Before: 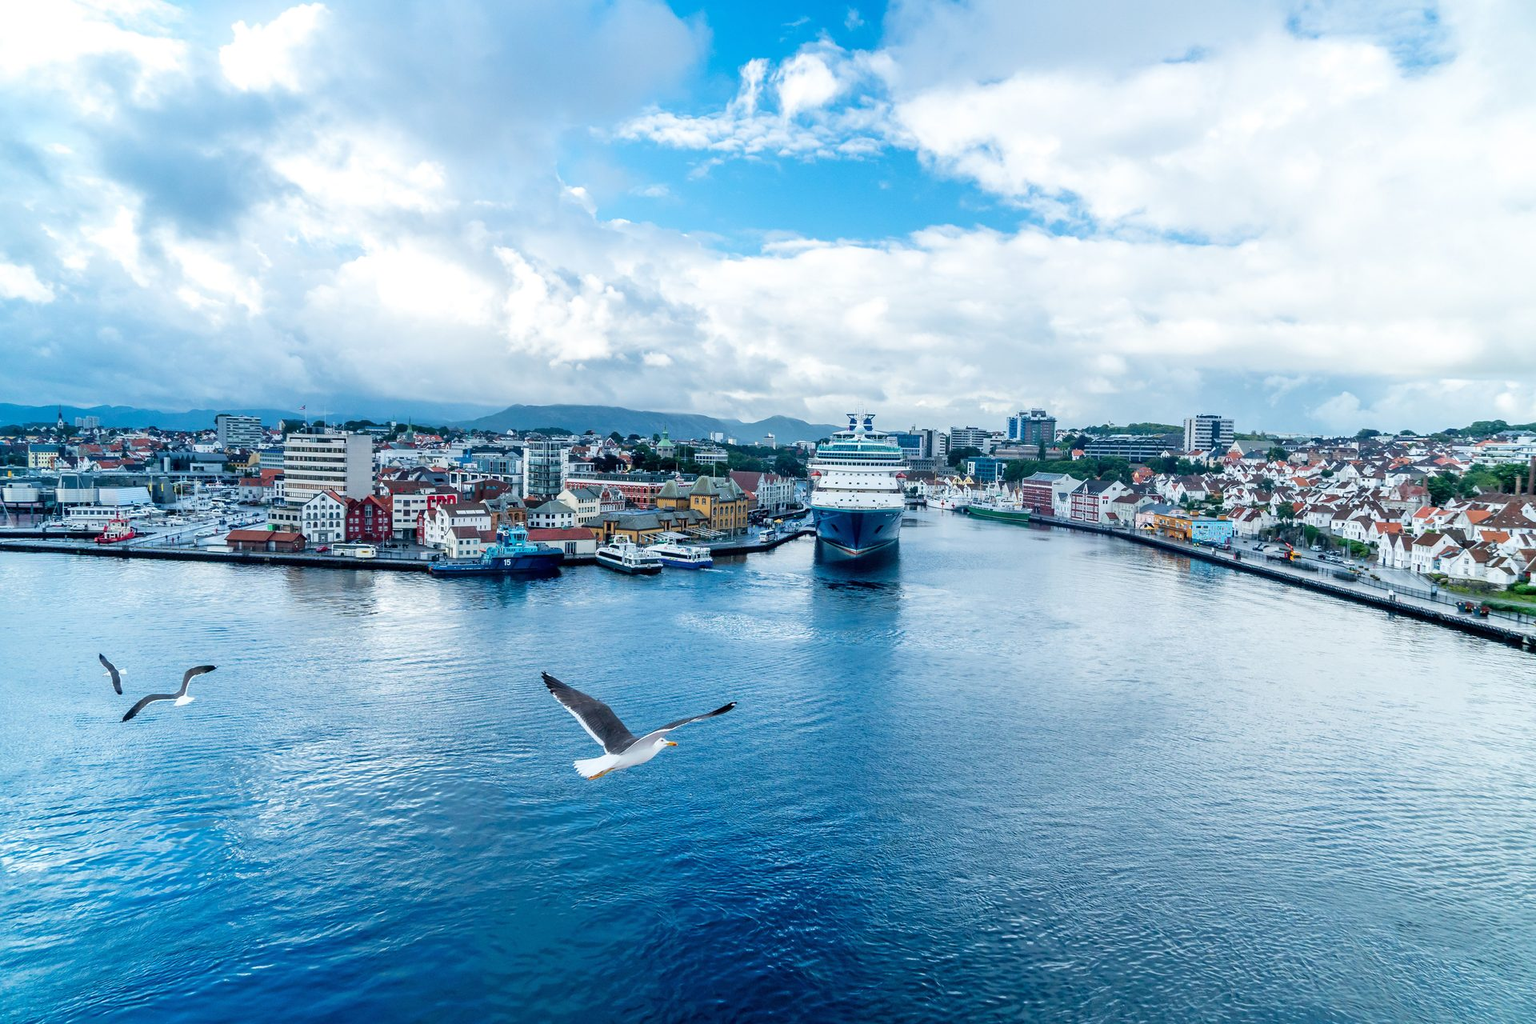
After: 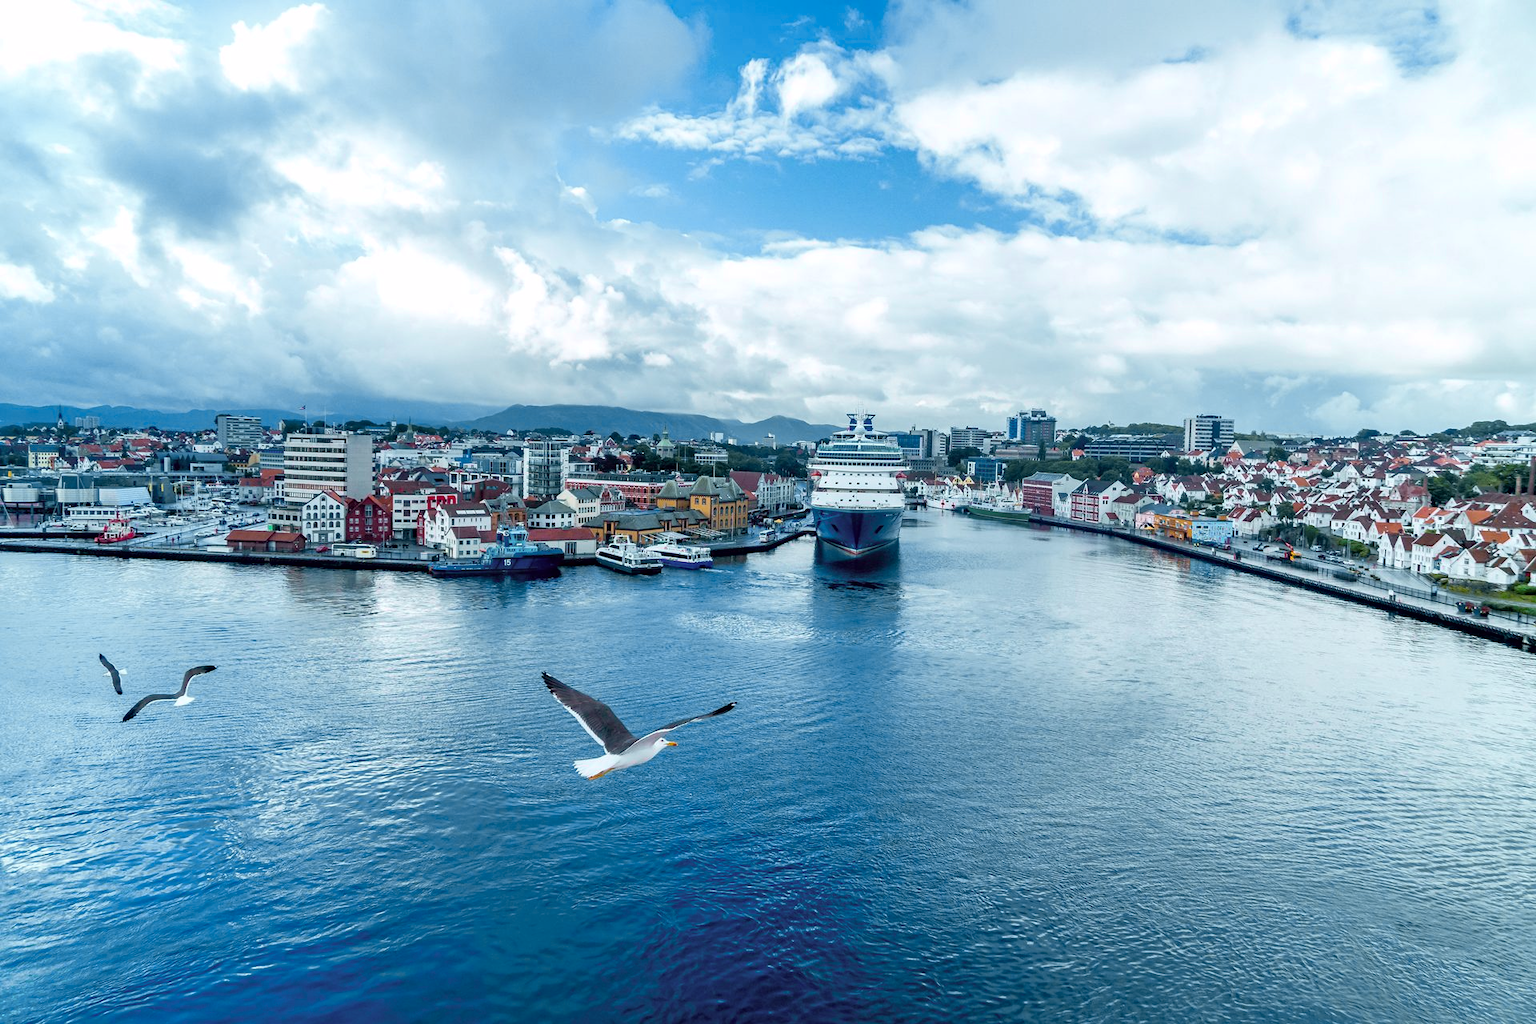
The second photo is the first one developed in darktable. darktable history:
tone curve: curves: ch0 [(0, 0) (0.15, 0.17) (0.452, 0.437) (0.611, 0.588) (0.751, 0.749) (1, 1)]; ch1 [(0, 0) (0.325, 0.327) (0.413, 0.442) (0.475, 0.467) (0.512, 0.522) (0.541, 0.55) (0.617, 0.612) (0.695, 0.697) (1, 1)]; ch2 [(0, 0) (0.386, 0.397) (0.452, 0.459) (0.505, 0.498) (0.536, 0.546) (0.574, 0.571) (0.633, 0.653) (1, 1)], color space Lab, independent channels, preserve colors none
haze removal: compatibility mode true, adaptive false
